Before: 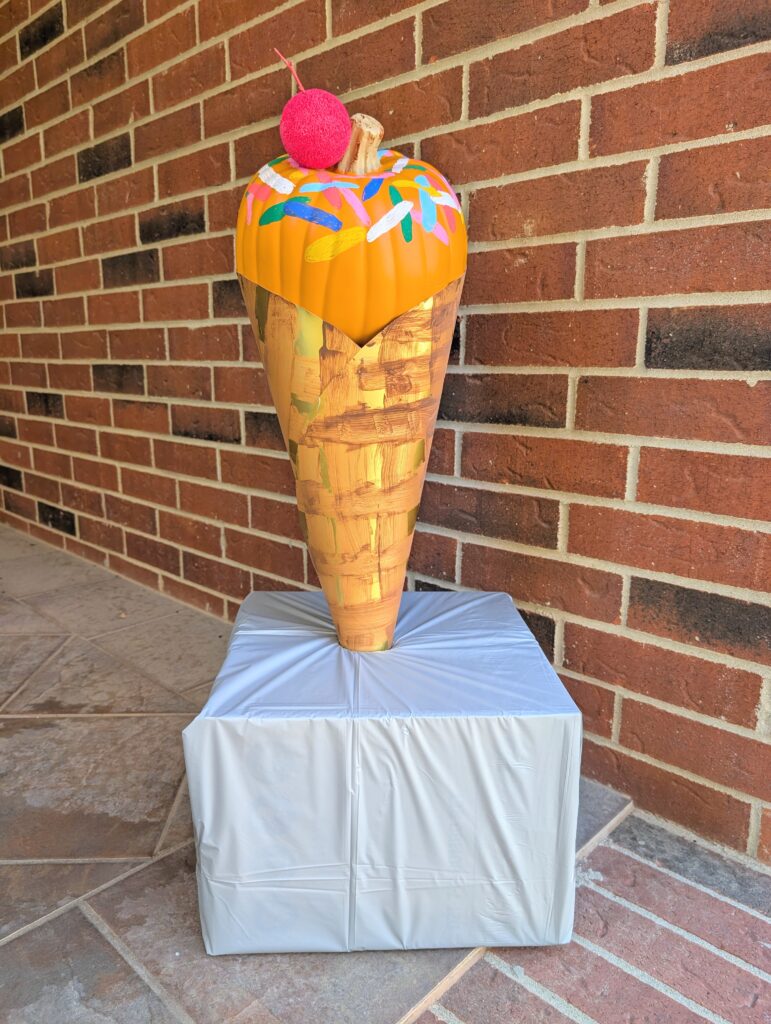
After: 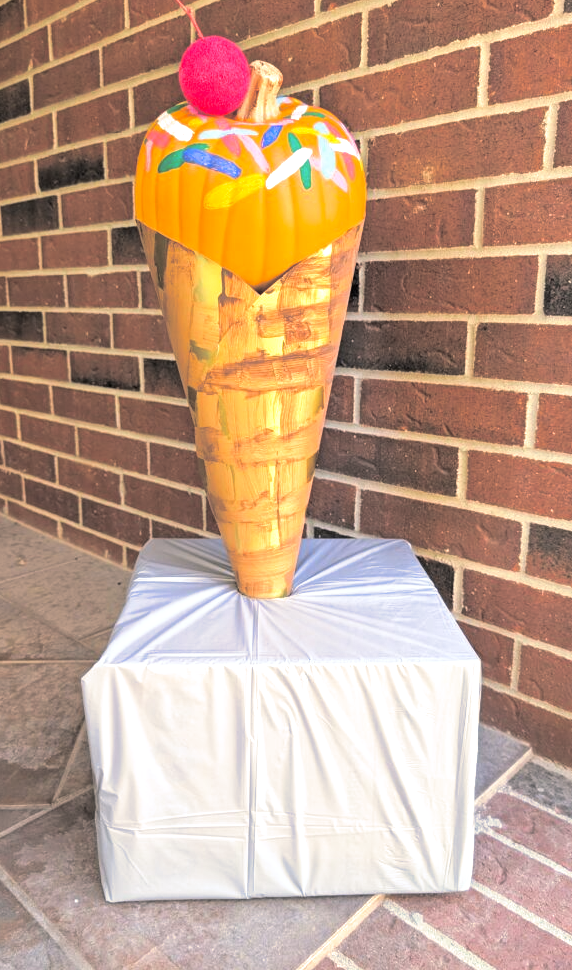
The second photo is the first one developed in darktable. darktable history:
split-toning: shadows › hue 43.2°, shadows › saturation 0, highlights › hue 50.4°, highlights › saturation 1
exposure: black level correction 0.001, exposure 0.5 EV, compensate exposure bias true, compensate highlight preservation false
color correction: highlights a* 5.81, highlights b* 4.84
crop and rotate: left 13.15%, top 5.251%, right 12.609%
